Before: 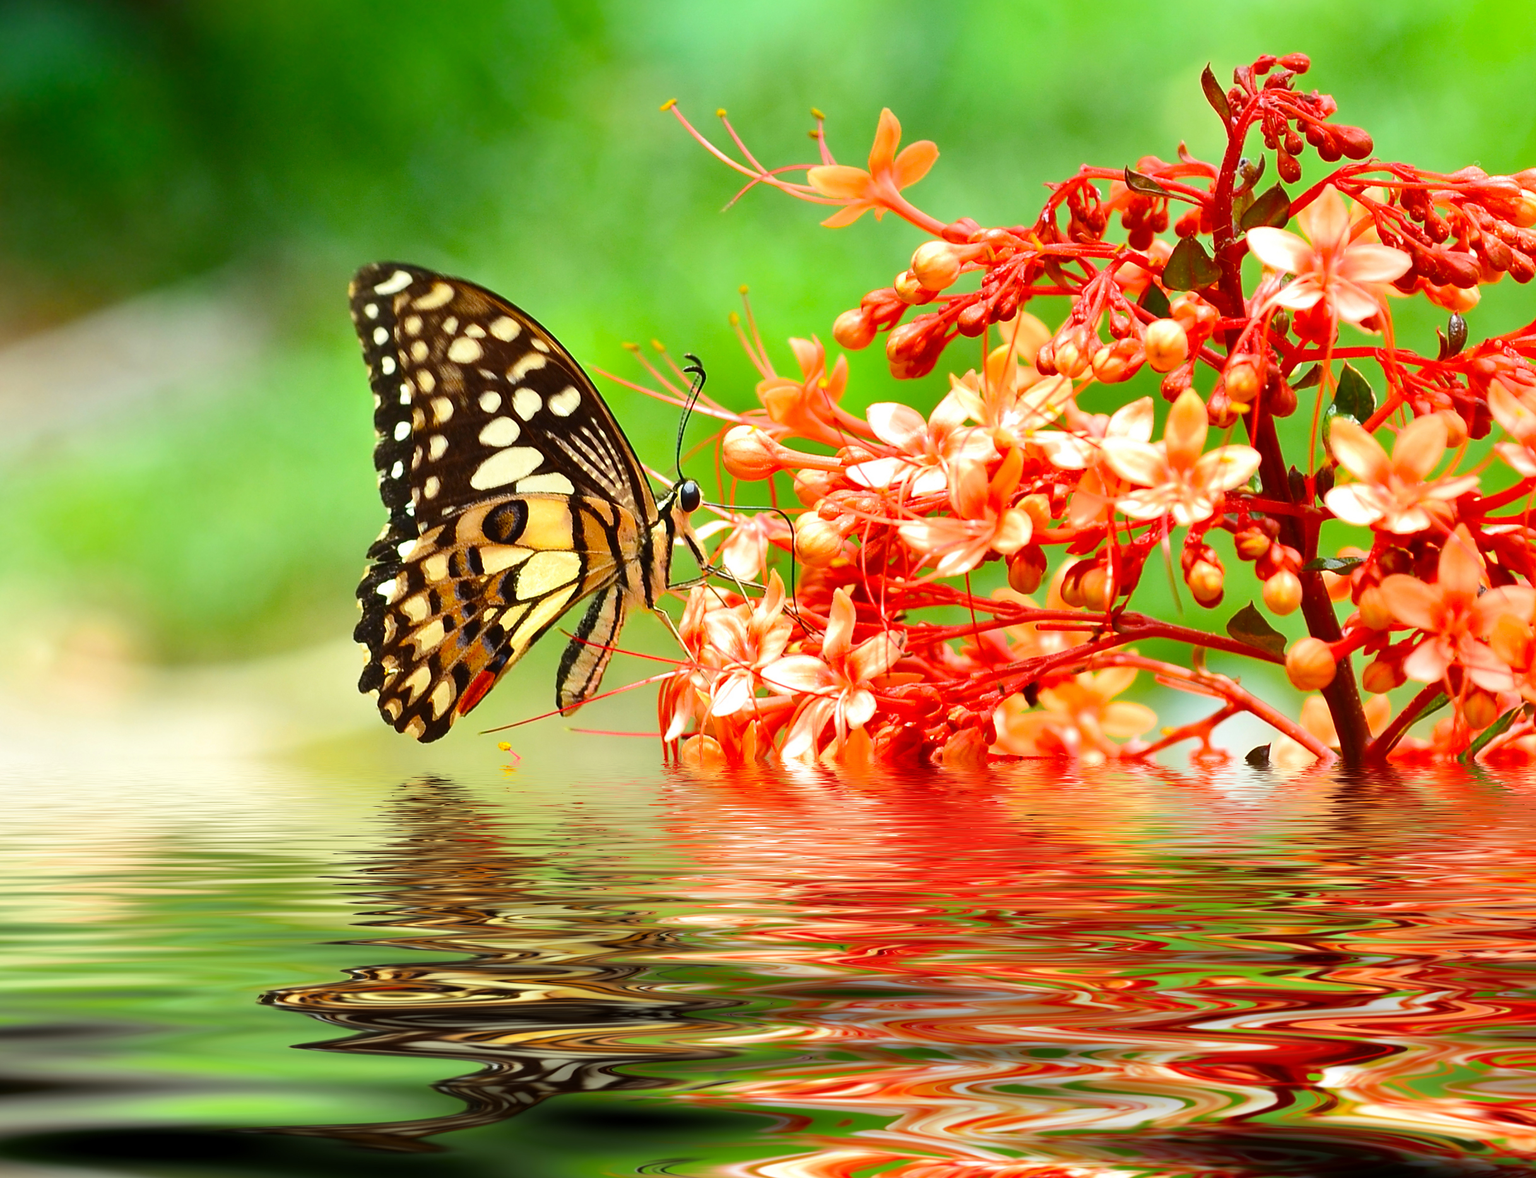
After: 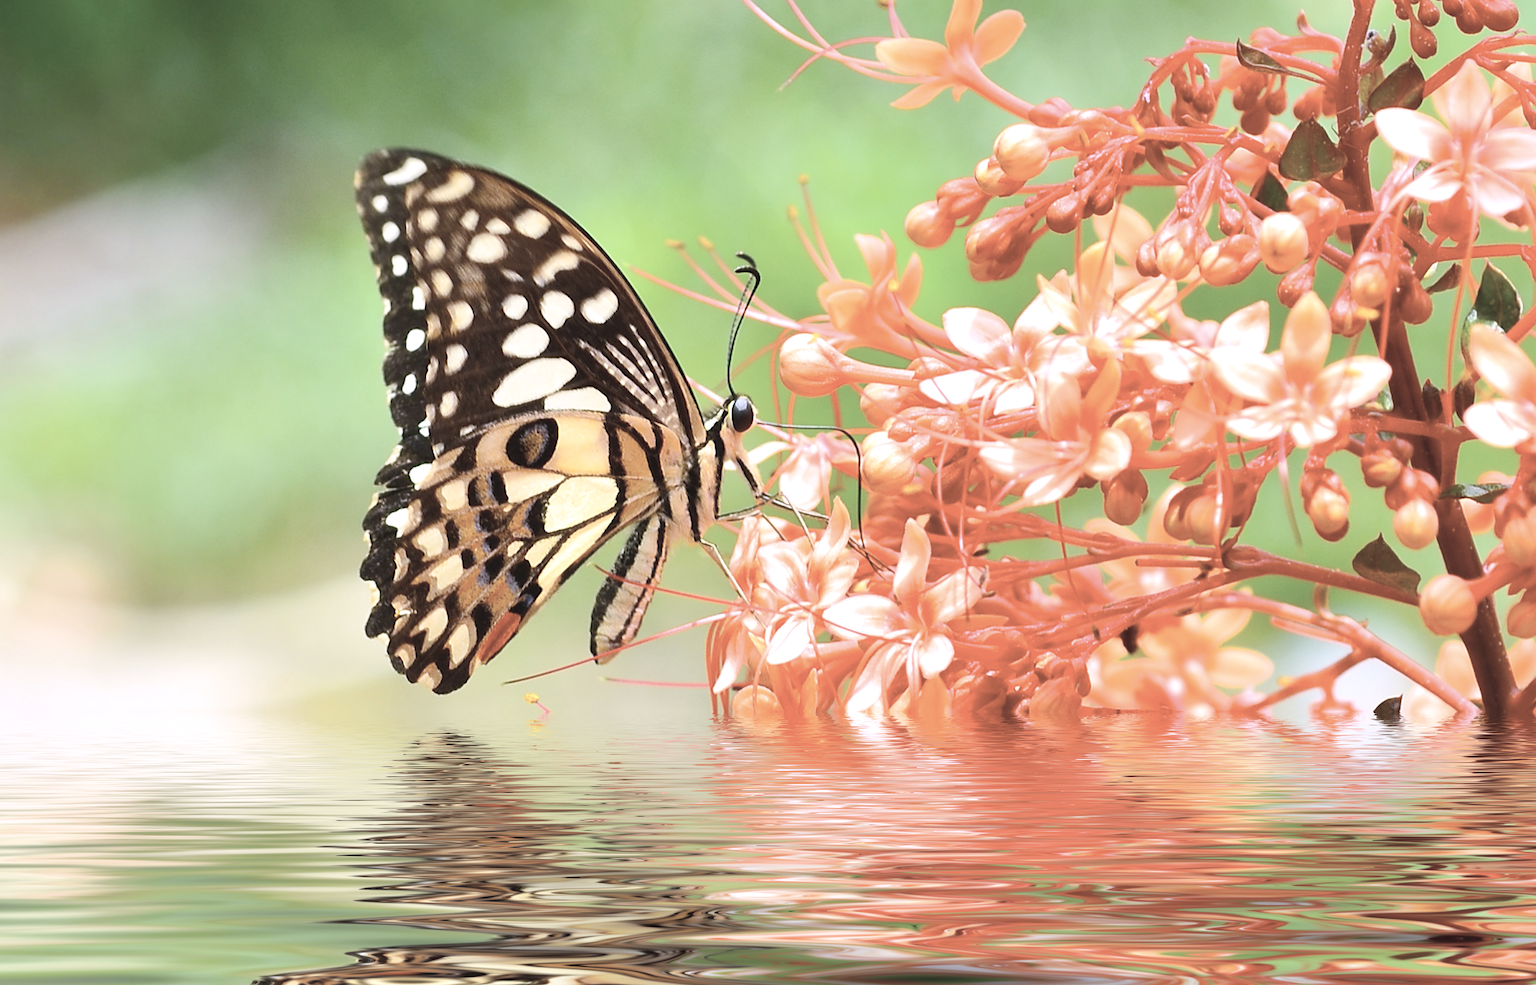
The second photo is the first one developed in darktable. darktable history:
contrast brightness saturation: brightness 0.18, saturation -0.5
crop and rotate: left 2.425%, top 11.305%, right 9.6%, bottom 15.08%
white balance: red 1.042, blue 1.17
